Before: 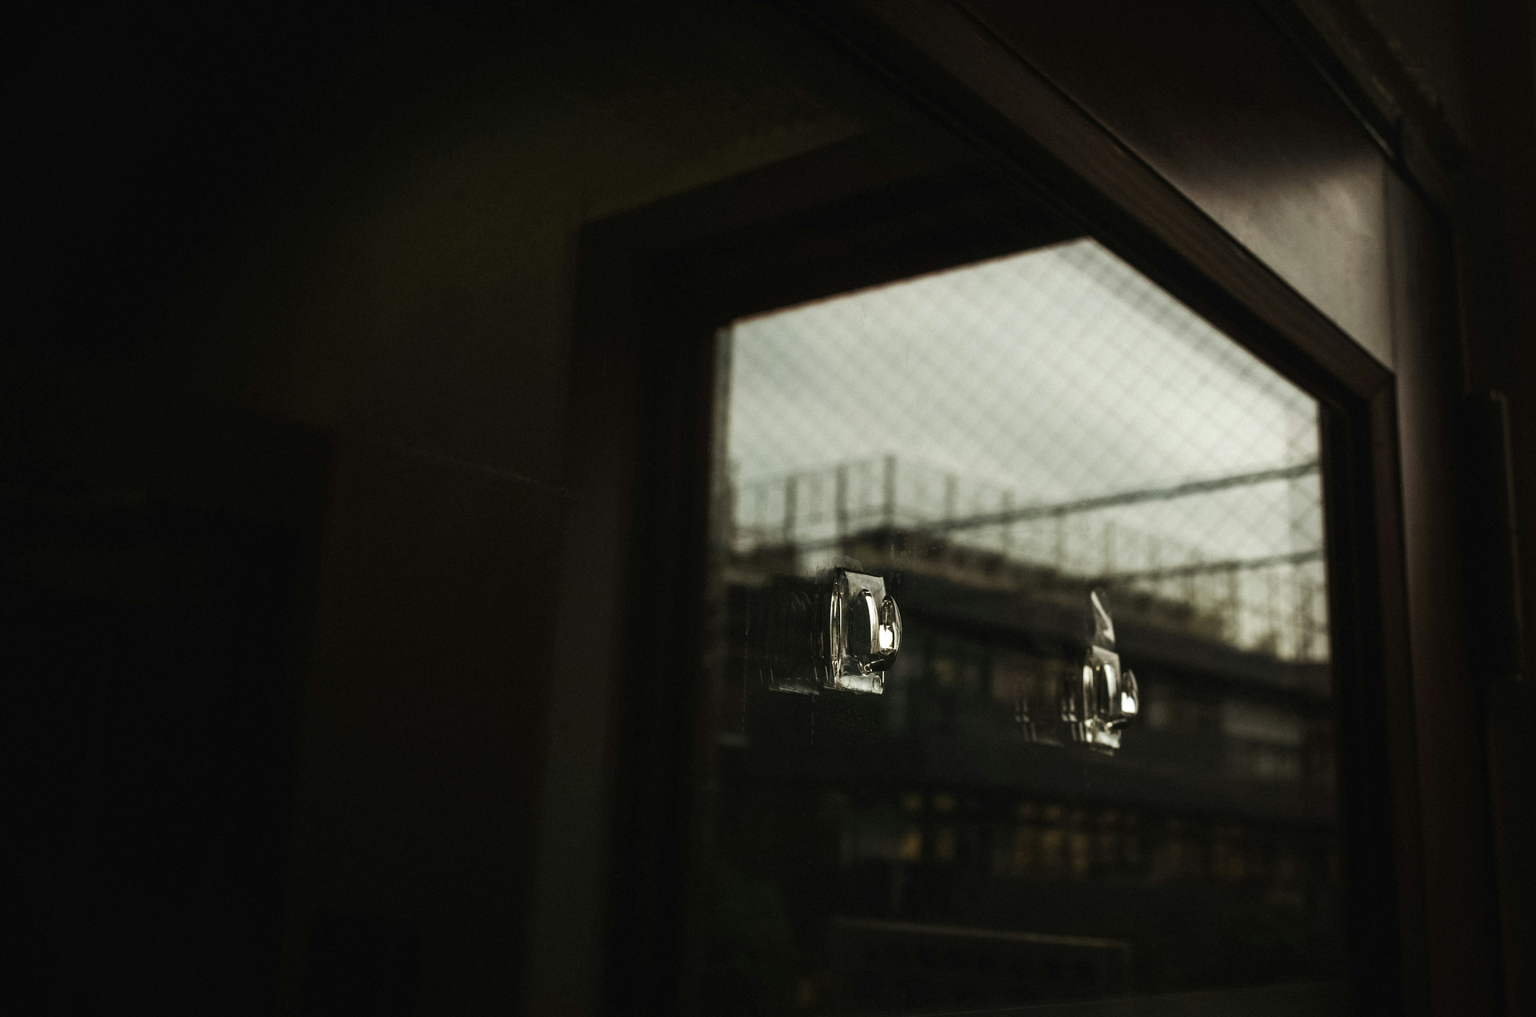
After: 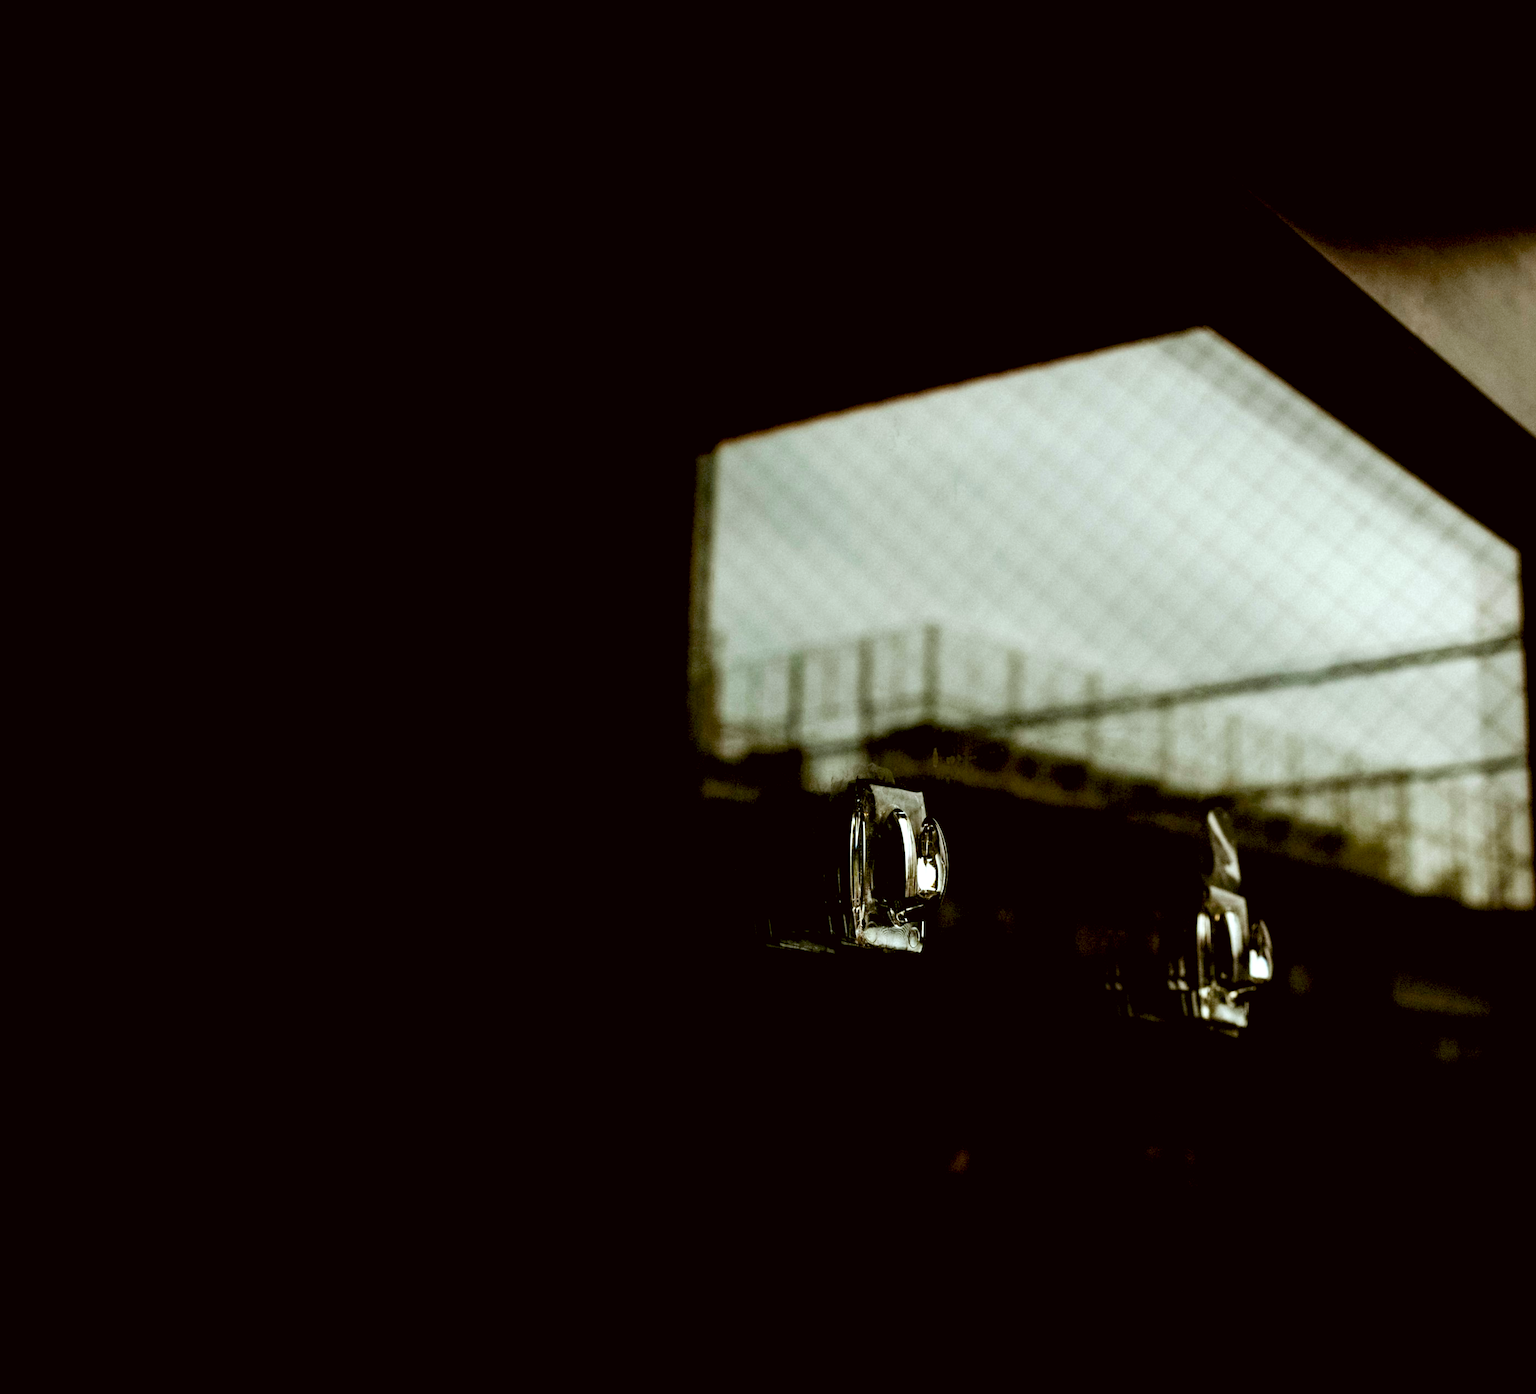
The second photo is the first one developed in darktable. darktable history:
color balance rgb: linear chroma grading › shadows 19.818%, linear chroma grading › highlights 3.36%, linear chroma grading › mid-tones 10.475%, perceptual saturation grading › global saturation 15.123%, global vibrance -0.799%, saturation formula JzAzBz (2021)
crop: left 13.743%, top 0%, right 13.36%
exposure: black level correction 0.026, exposure 0.185 EV, compensate highlight preservation false
color correction: highlights a* -3.08, highlights b* -6.88, shadows a* 3.04, shadows b* 5.65
